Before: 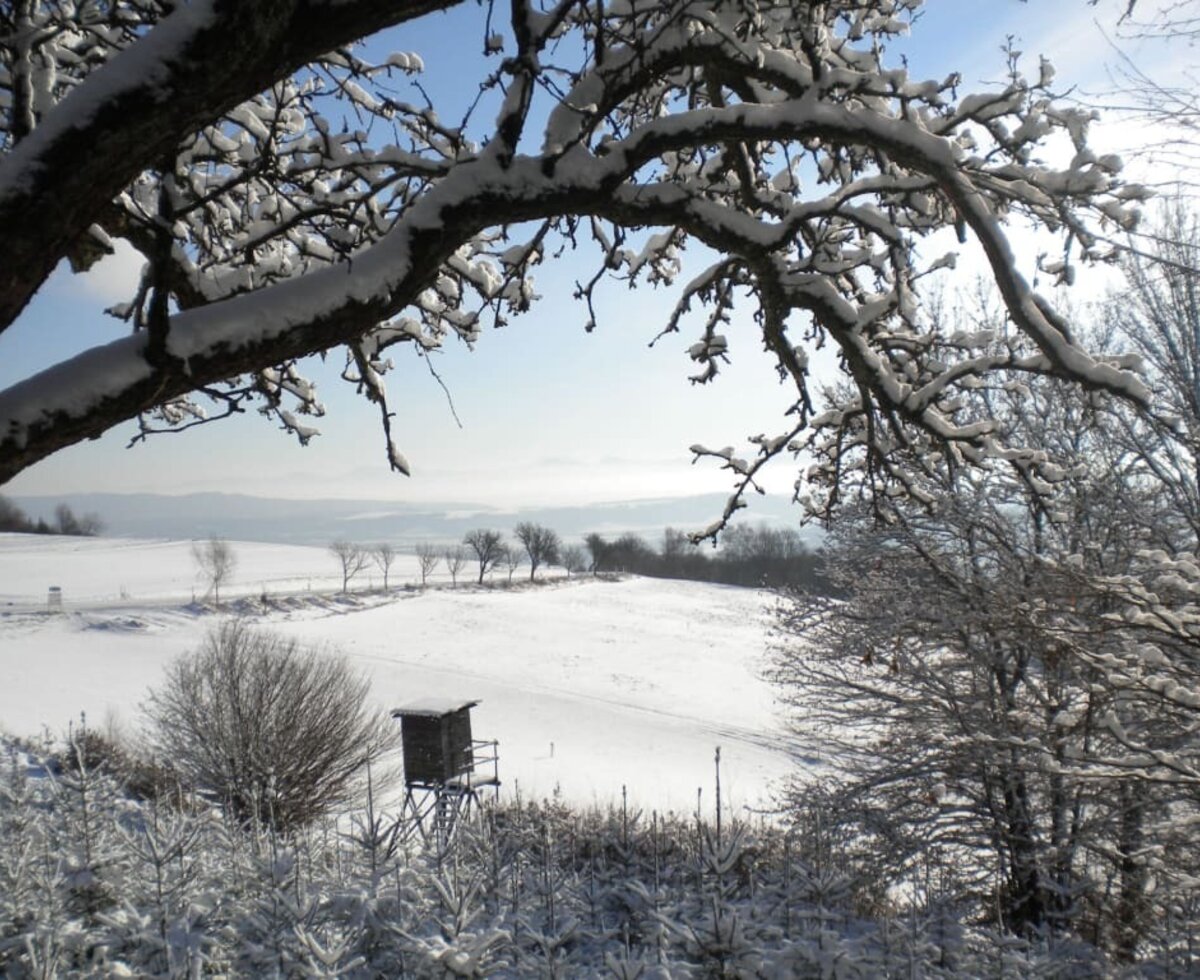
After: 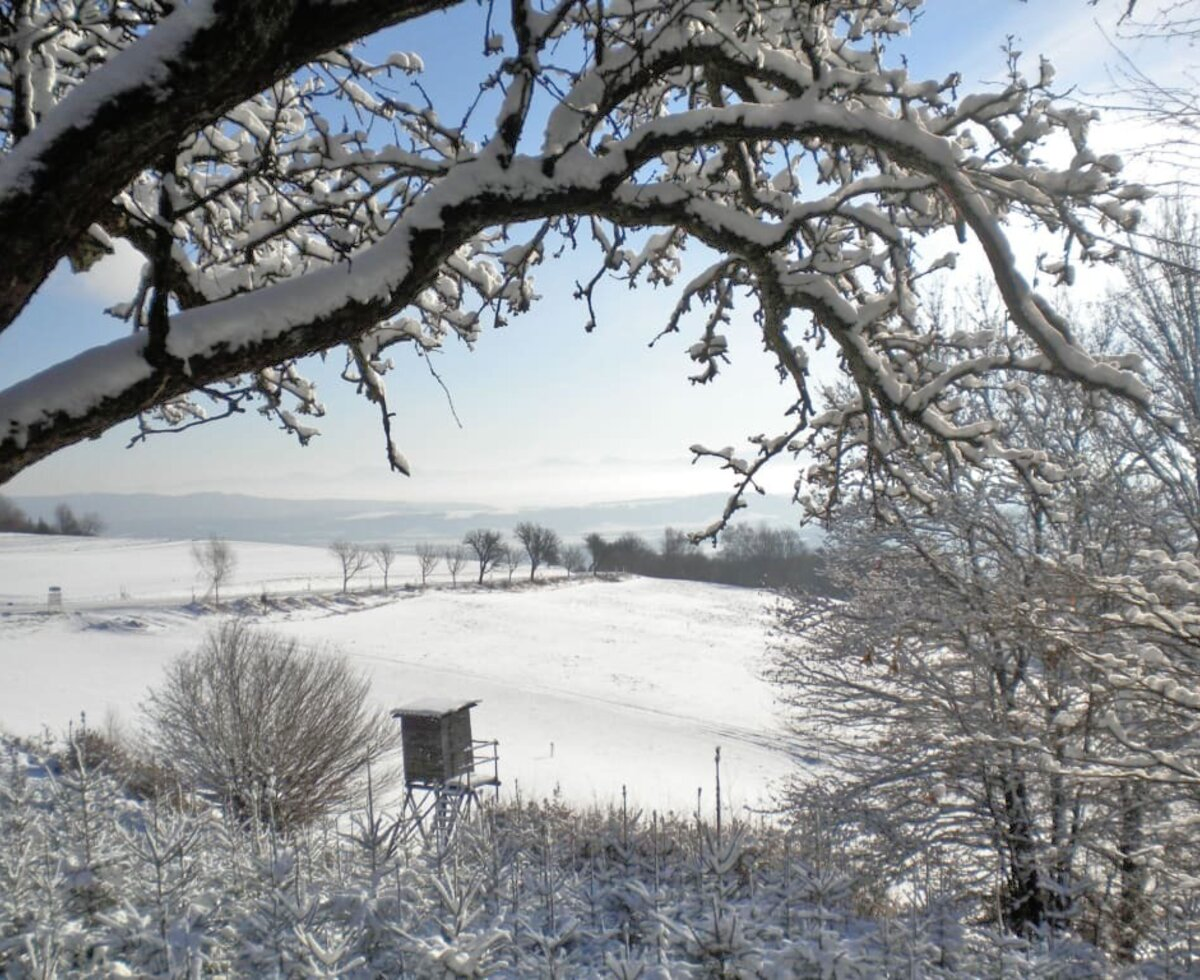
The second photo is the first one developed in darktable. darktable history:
tone equalizer: -7 EV 0.164 EV, -6 EV 0.587 EV, -5 EV 1.18 EV, -4 EV 1.33 EV, -3 EV 1.15 EV, -2 EV 0.6 EV, -1 EV 0.151 EV
